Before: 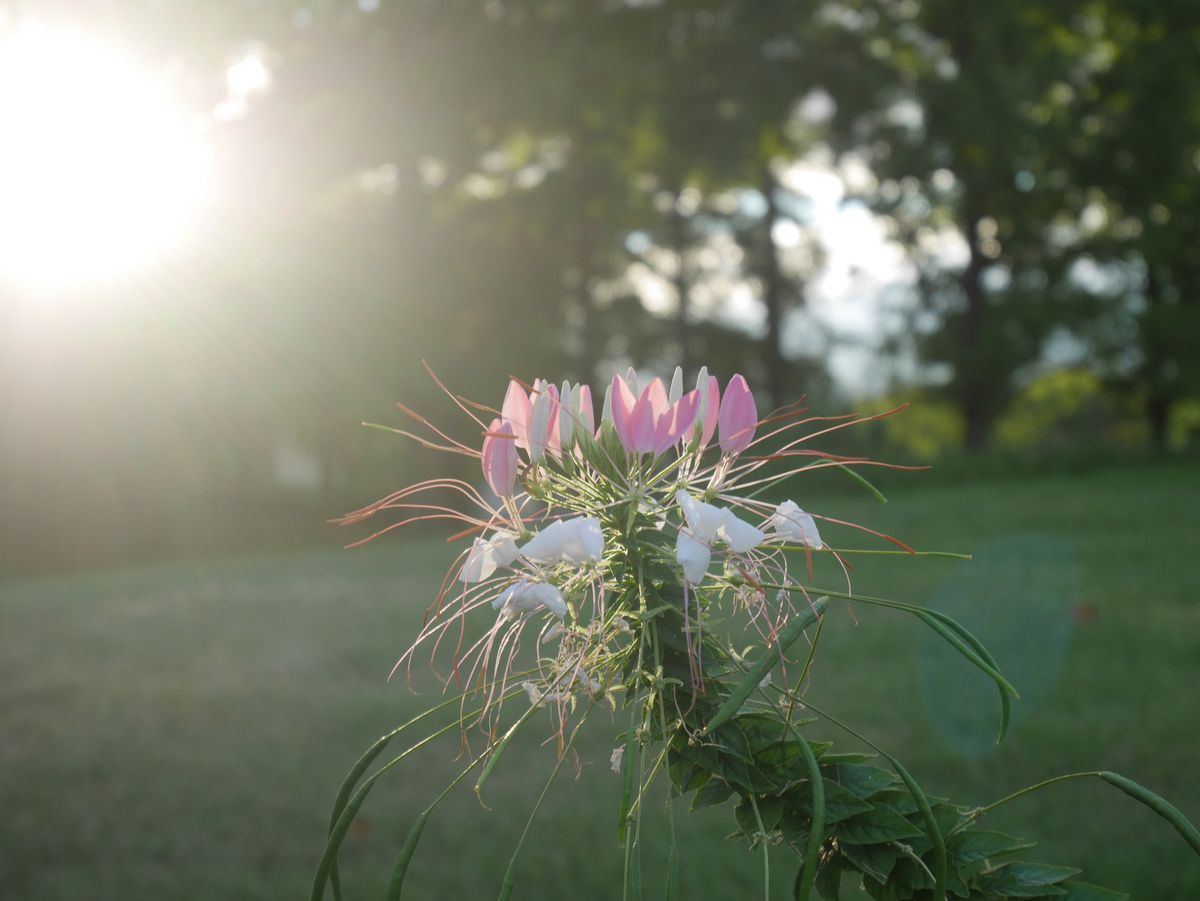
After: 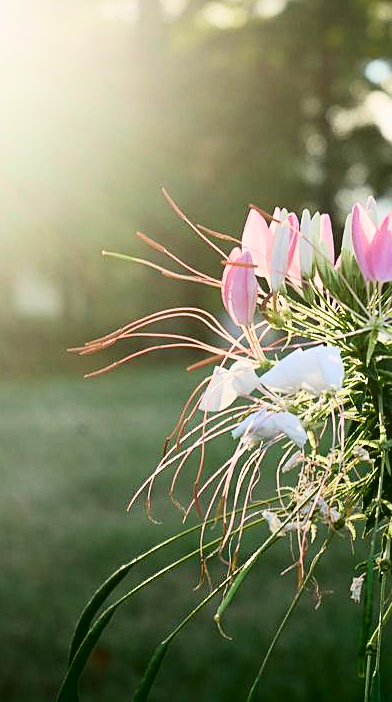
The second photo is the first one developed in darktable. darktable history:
crop and rotate: left 21.692%, top 19.018%, right 45.614%, bottom 2.971%
filmic rgb: black relative exposure -7.65 EV, white relative exposure 4.56 EV, hardness 3.61, iterations of high-quality reconstruction 0
tone curve: curves: ch0 [(0, 0) (0.003, 0.003) (0.011, 0.006) (0.025, 0.01) (0.044, 0.015) (0.069, 0.02) (0.1, 0.027) (0.136, 0.036) (0.177, 0.05) (0.224, 0.07) (0.277, 0.12) (0.335, 0.208) (0.399, 0.334) (0.468, 0.473) (0.543, 0.636) (0.623, 0.795) (0.709, 0.907) (0.801, 0.97) (0.898, 0.989) (1, 1)], color space Lab, independent channels, preserve colors none
contrast brightness saturation: contrast 0.038, saturation 0.158
velvia: on, module defaults
color balance rgb: shadows lift › luminance -9.944%, perceptual saturation grading › global saturation 20%, perceptual saturation grading › highlights -25.296%, perceptual saturation grading › shadows 25.756%, global vibrance 20%
sharpen: on, module defaults
